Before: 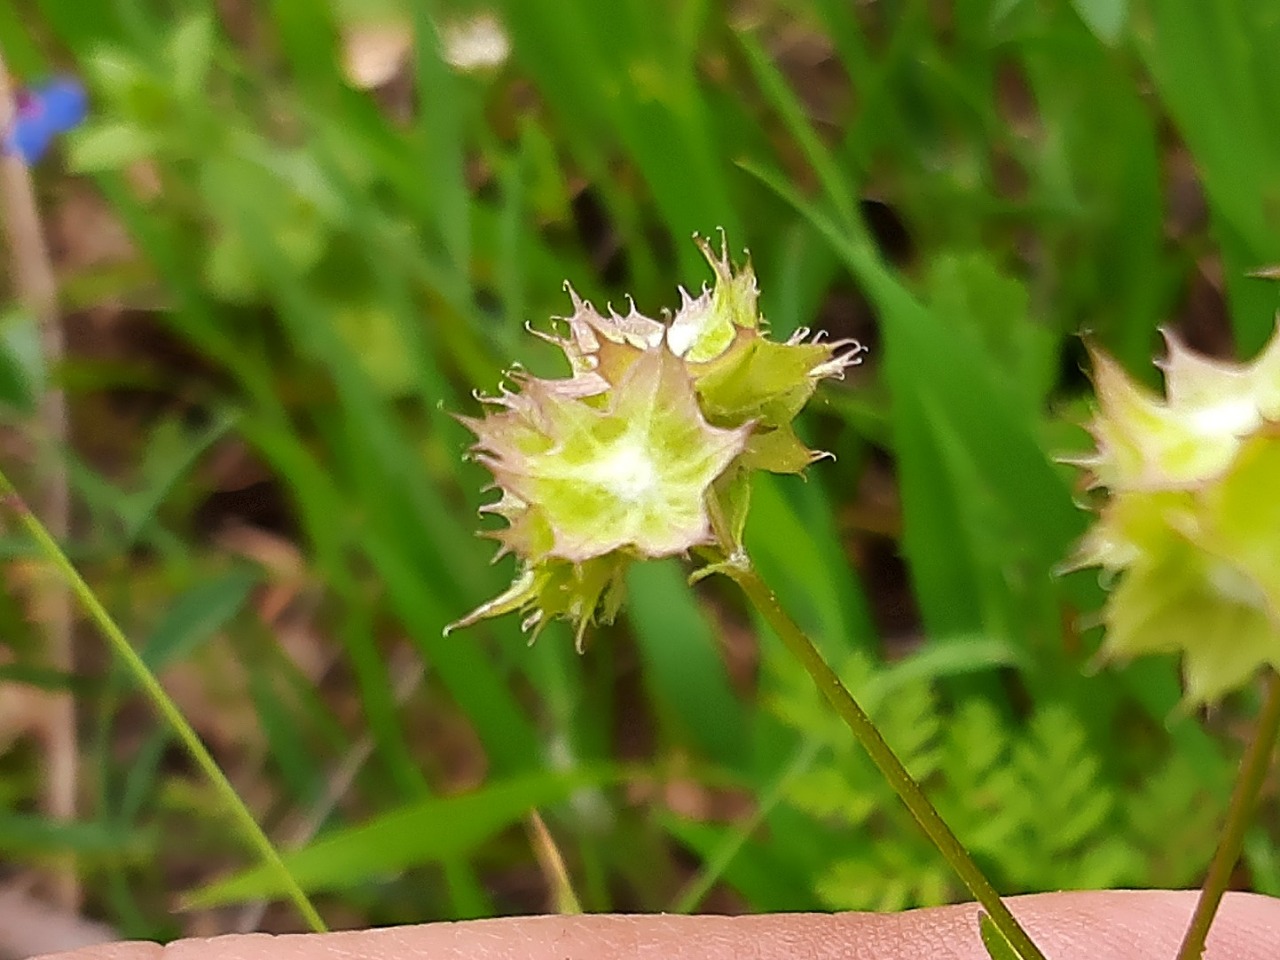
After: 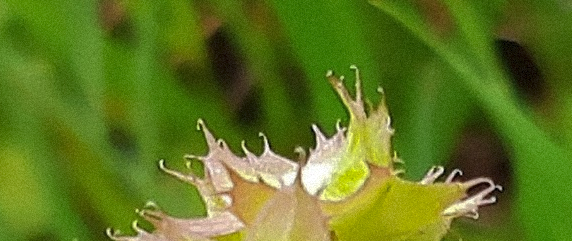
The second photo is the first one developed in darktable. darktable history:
shadows and highlights: shadows 40, highlights -60
grain: mid-tones bias 0%
crop: left 28.64%, top 16.832%, right 26.637%, bottom 58.055%
